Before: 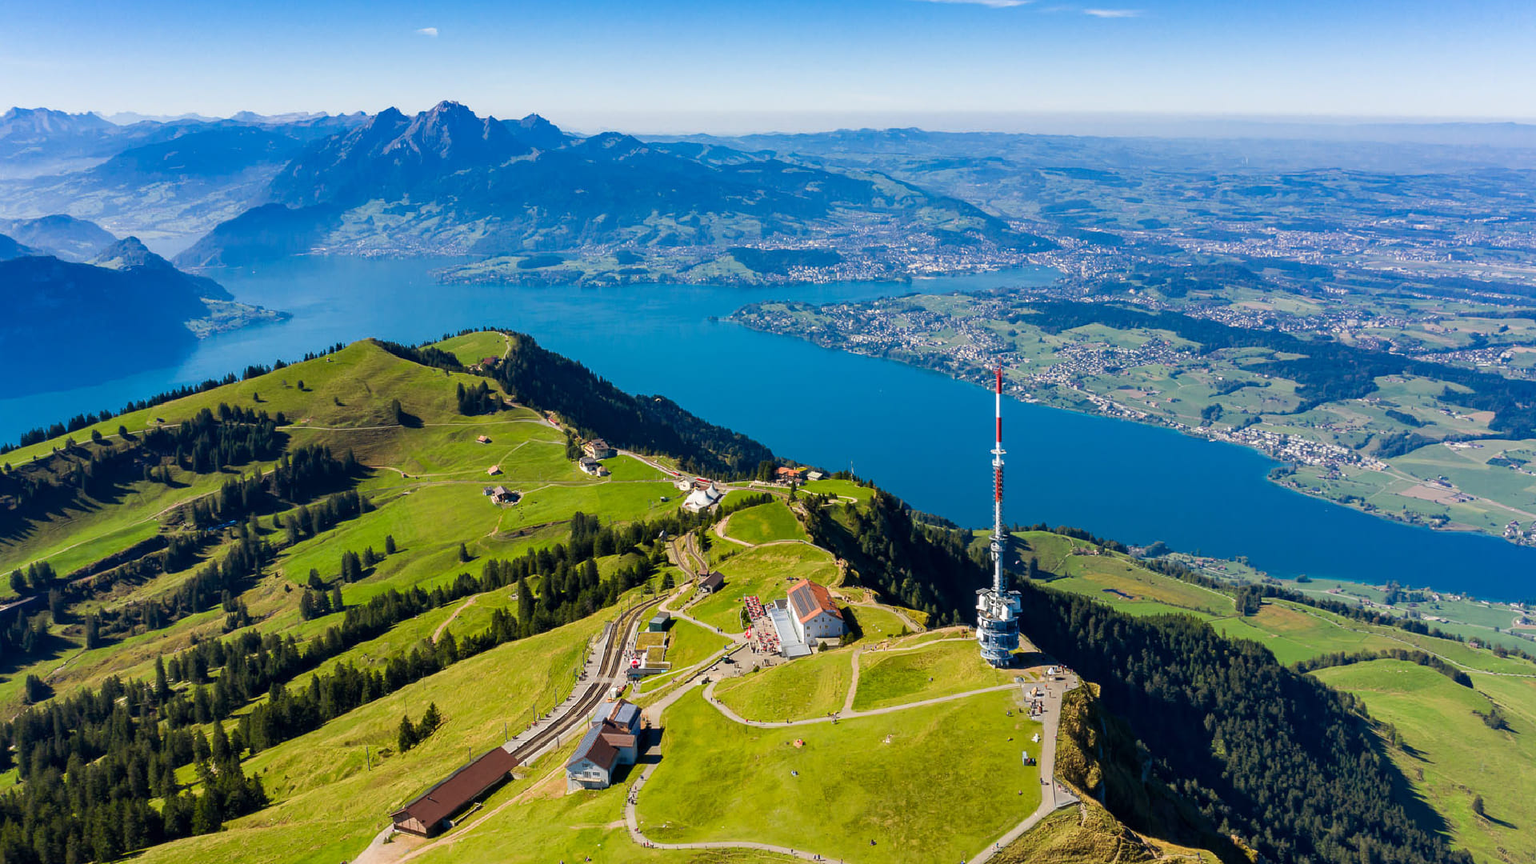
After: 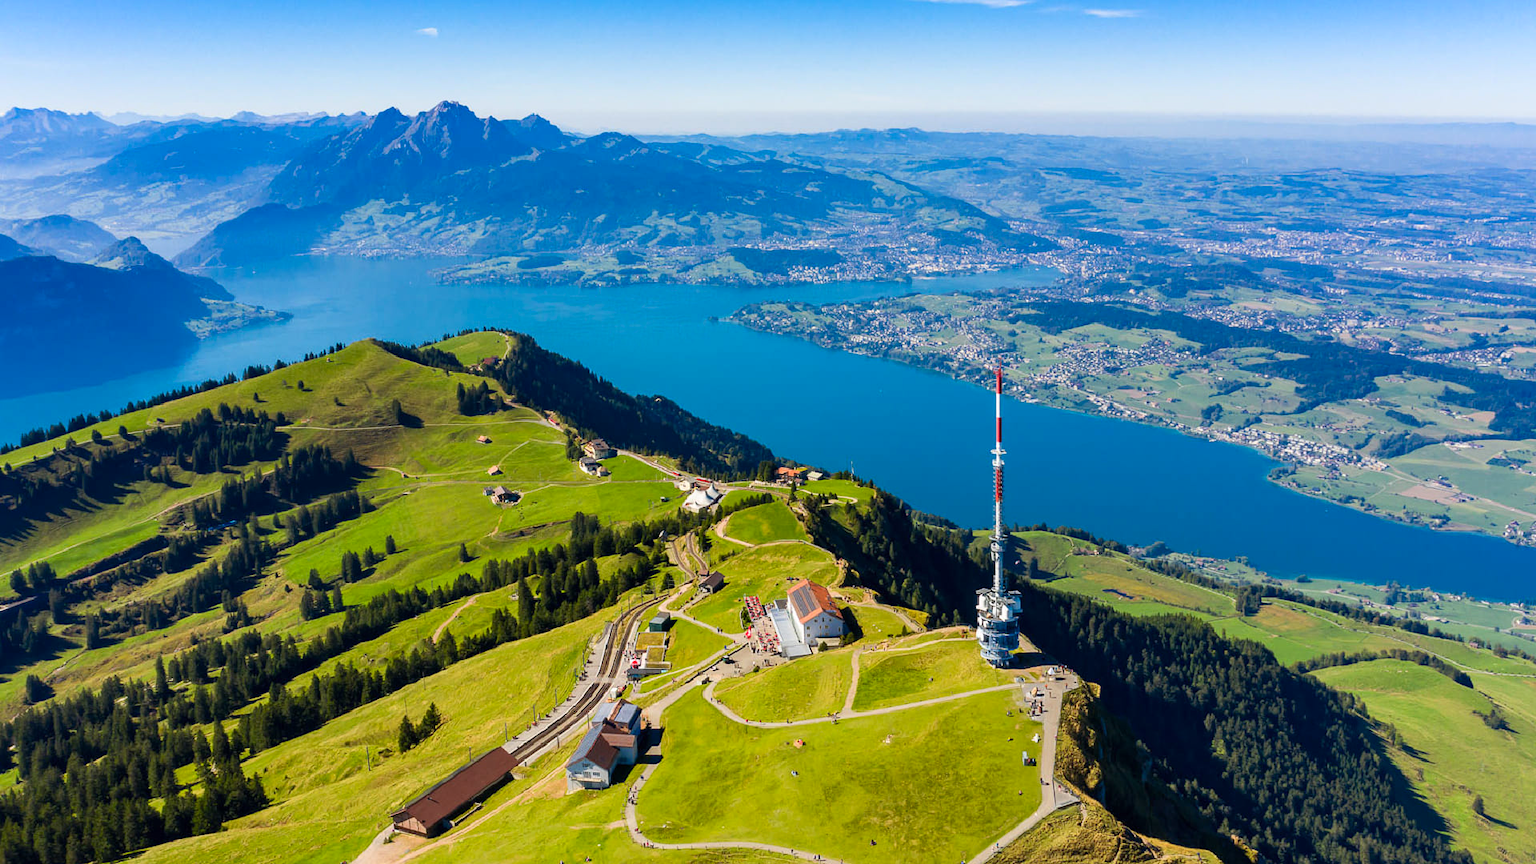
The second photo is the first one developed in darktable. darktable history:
contrast brightness saturation: contrast 0.1, brightness 0.03, saturation 0.09
